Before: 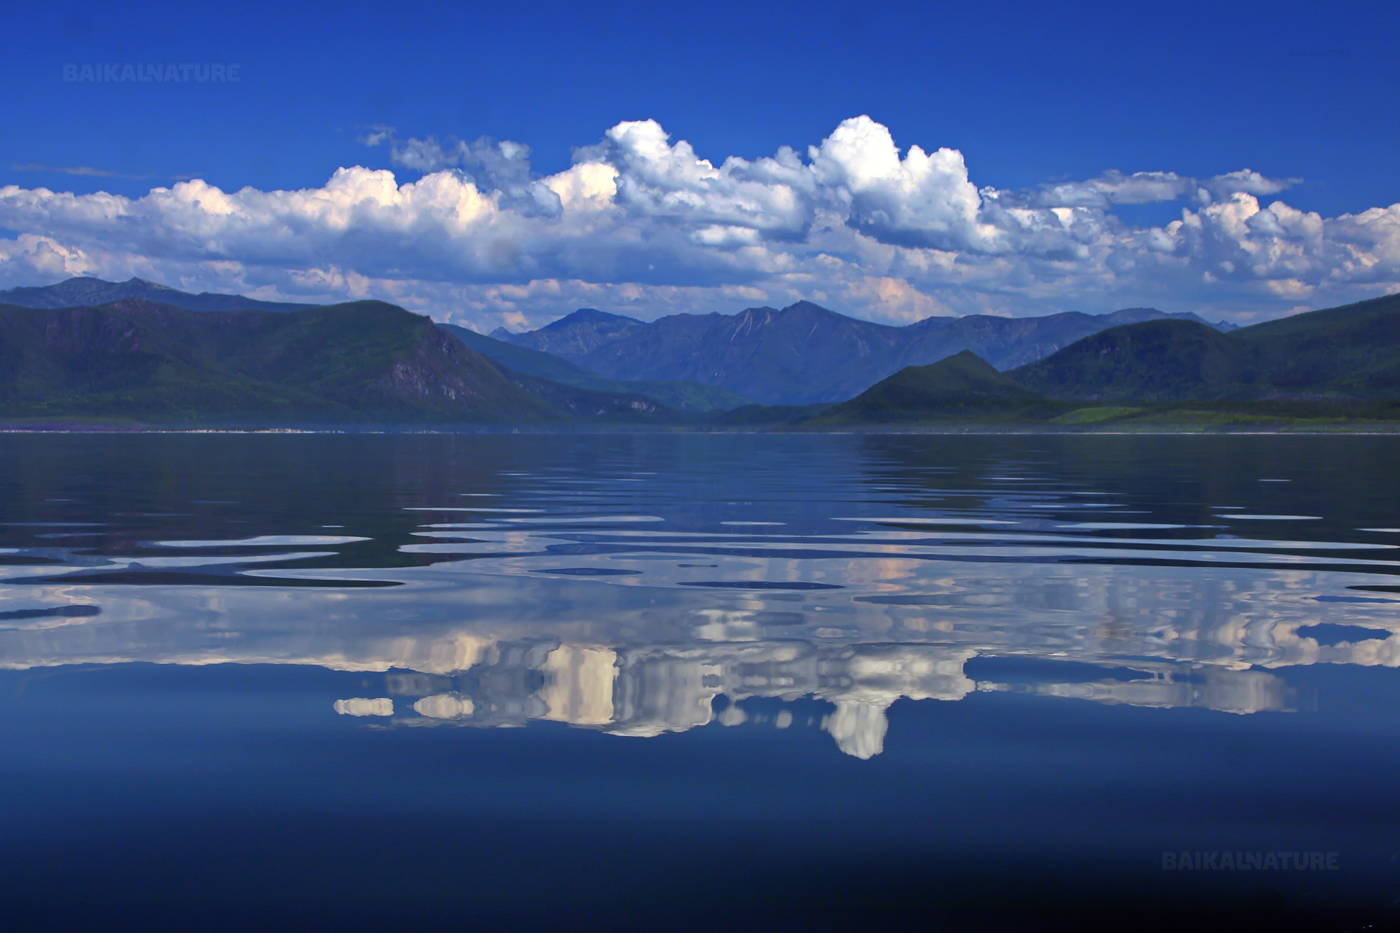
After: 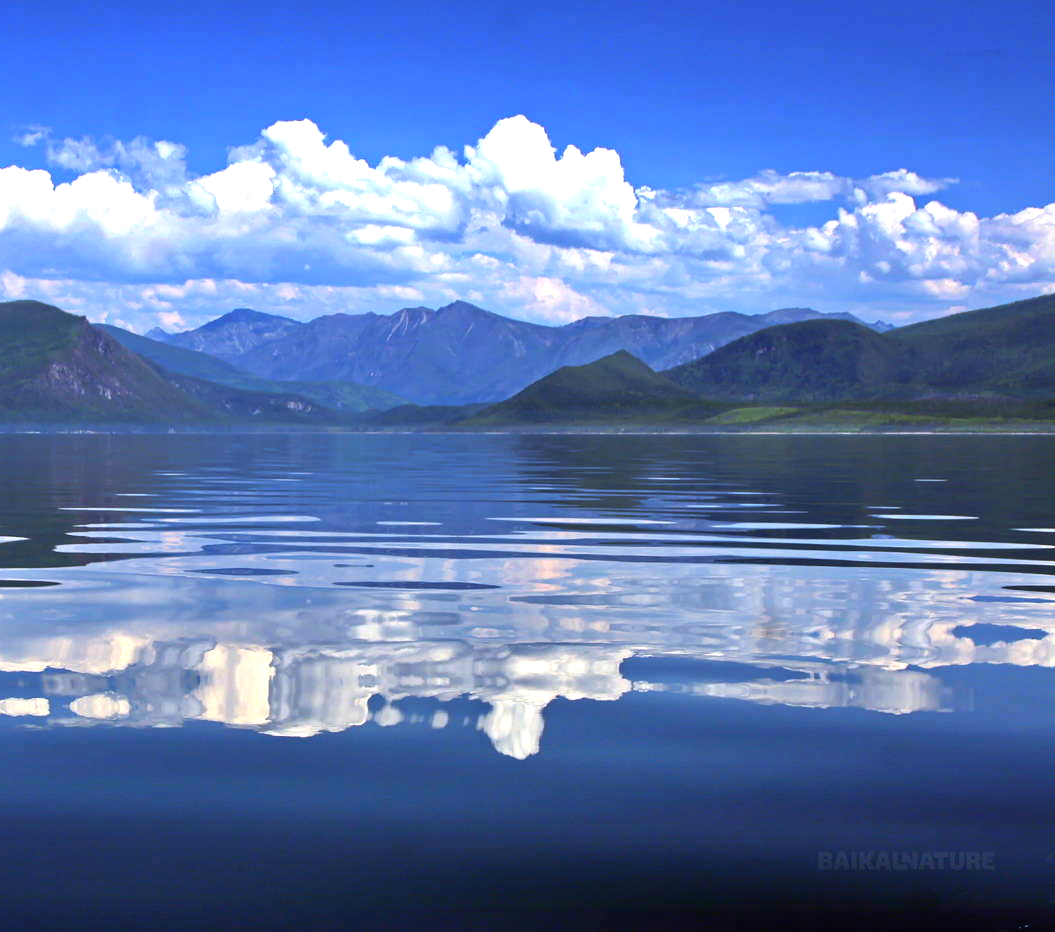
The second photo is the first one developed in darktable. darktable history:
crop and rotate: left 24.6%
exposure: exposure 1.15 EV, compensate highlight preservation false
tone curve: curves: ch0 [(0, 0) (0.339, 0.306) (0.687, 0.706) (1, 1)], color space Lab, linked channels, preserve colors none
